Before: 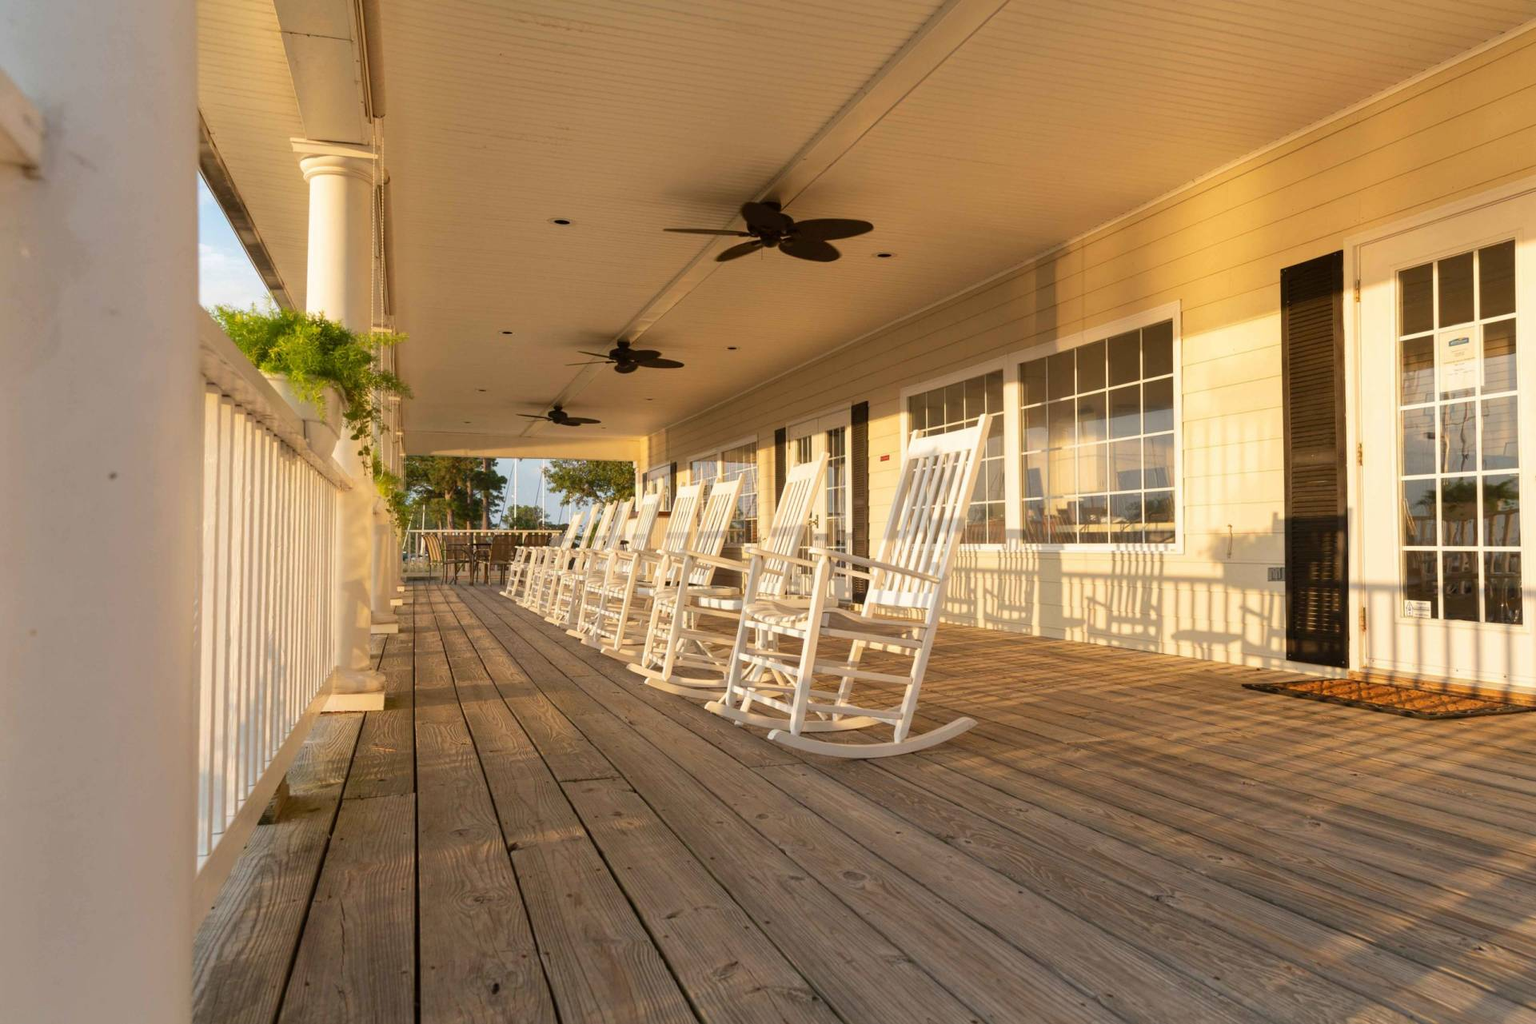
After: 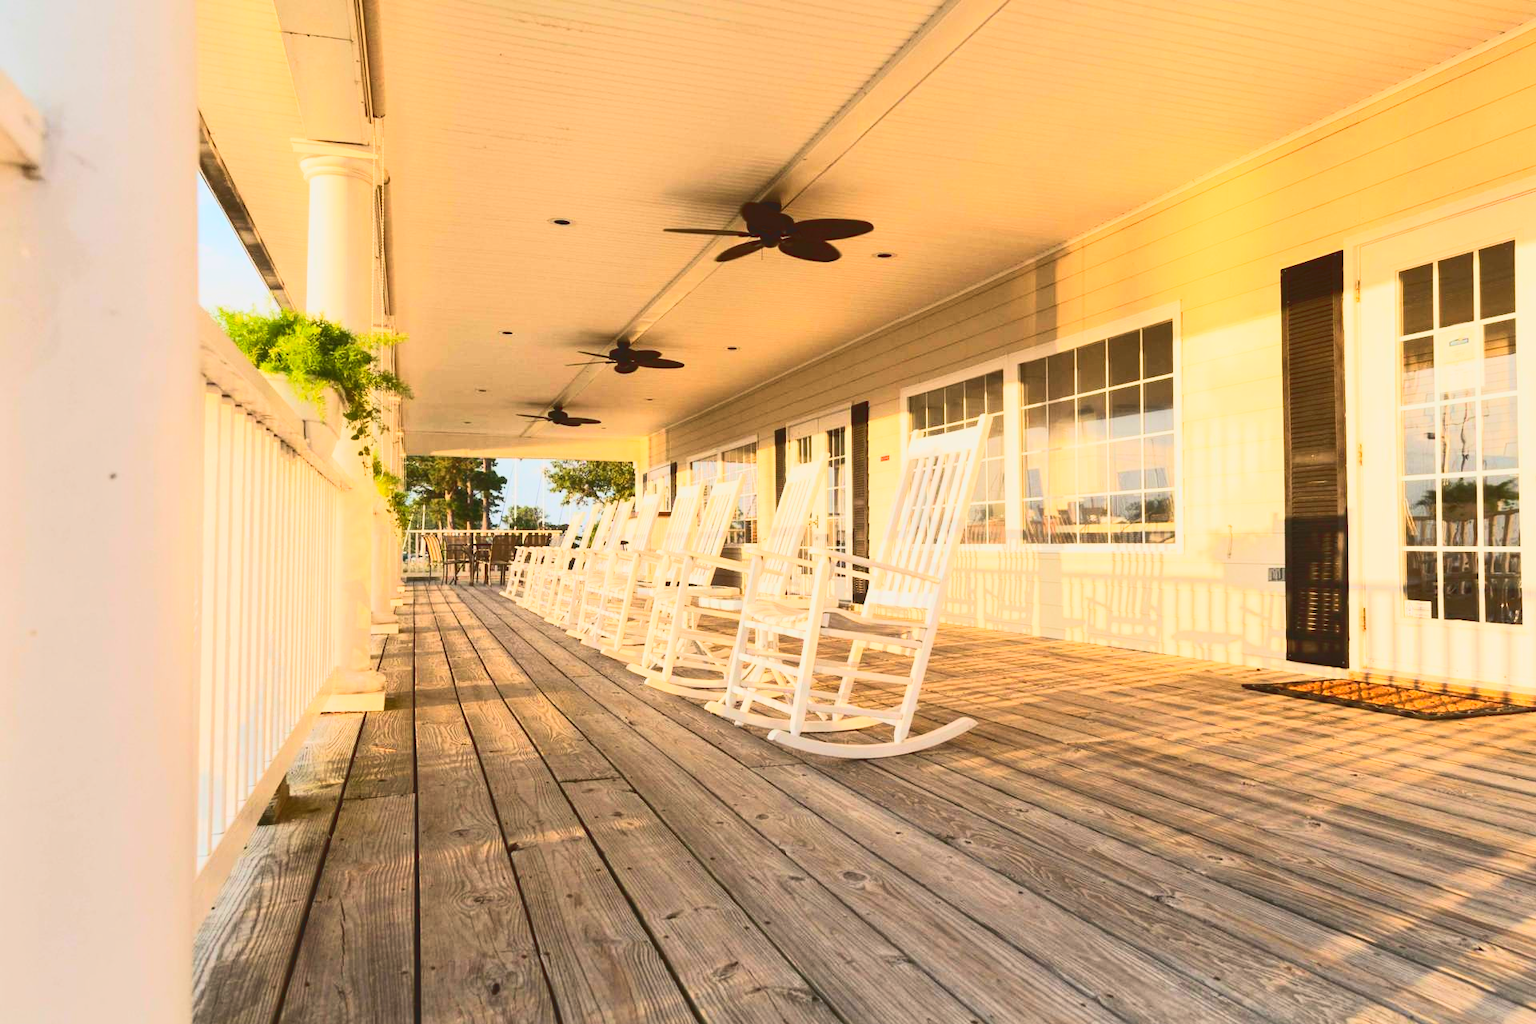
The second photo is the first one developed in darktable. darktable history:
shadows and highlights: shadows 43.06, highlights 6.94
tone curve: curves: ch0 [(0, 0.098) (0.262, 0.324) (0.421, 0.59) (0.54, 0.803) (0.725, 0.922) (0.99, 0.974)], color space Lab, linked channels, preserve colors none
filmic rgb: black relative exposure -7.65 EV, white relative exposure 4.56 EV, hardness 3.61, color science v6 (2022)
